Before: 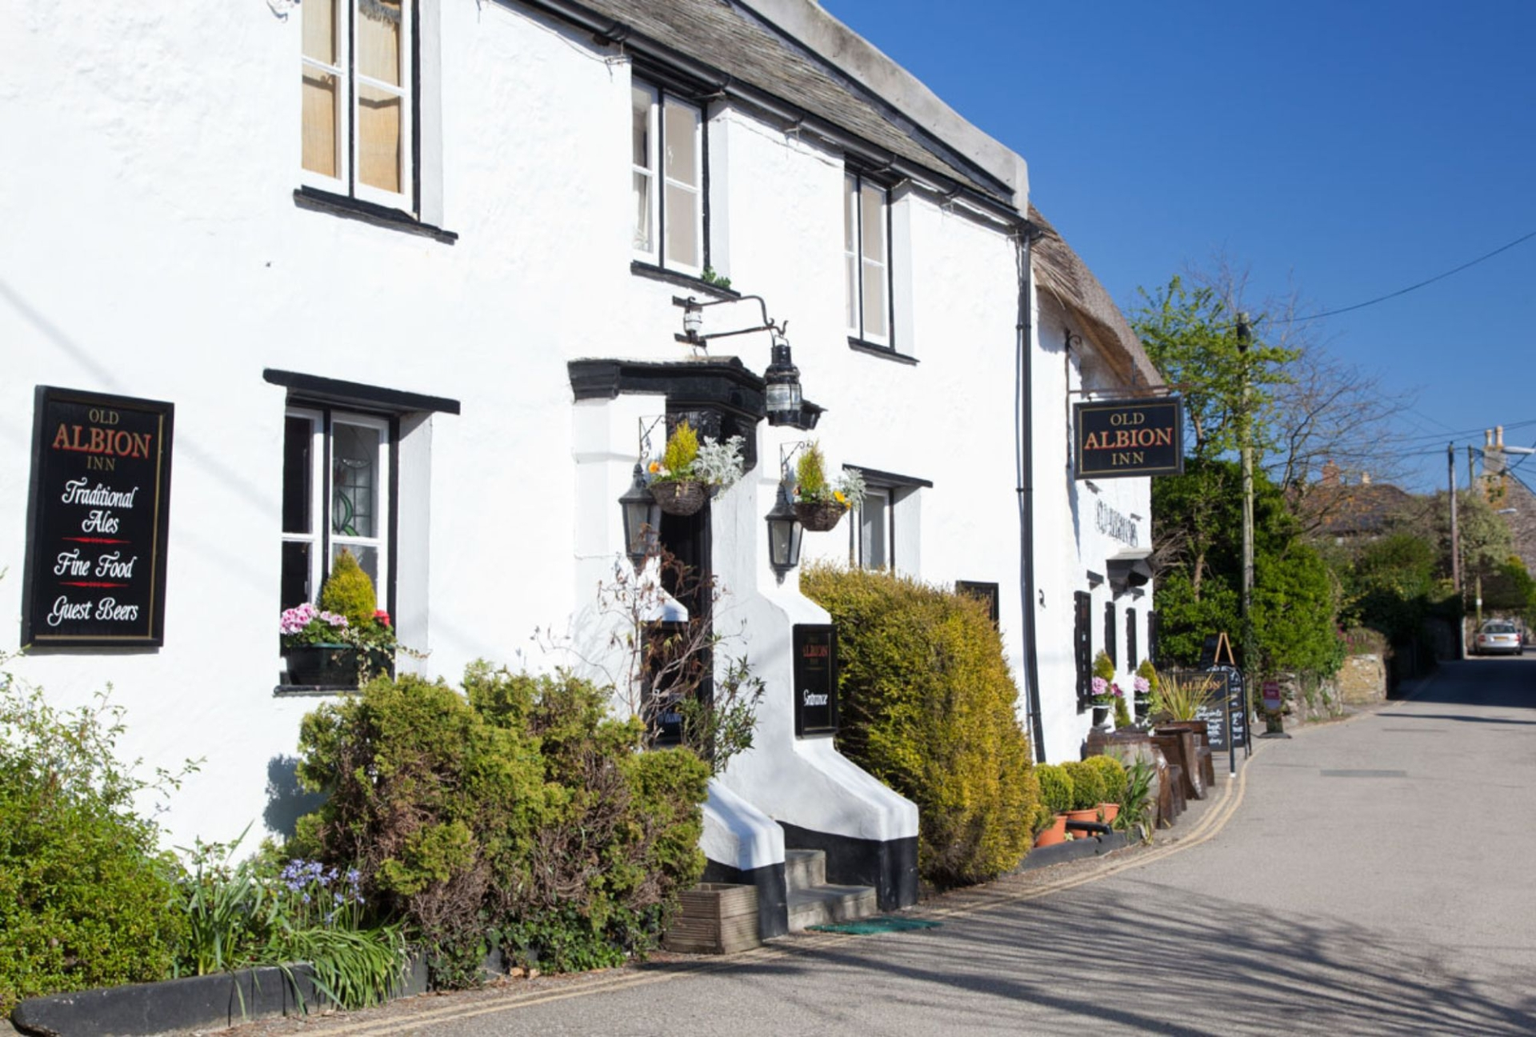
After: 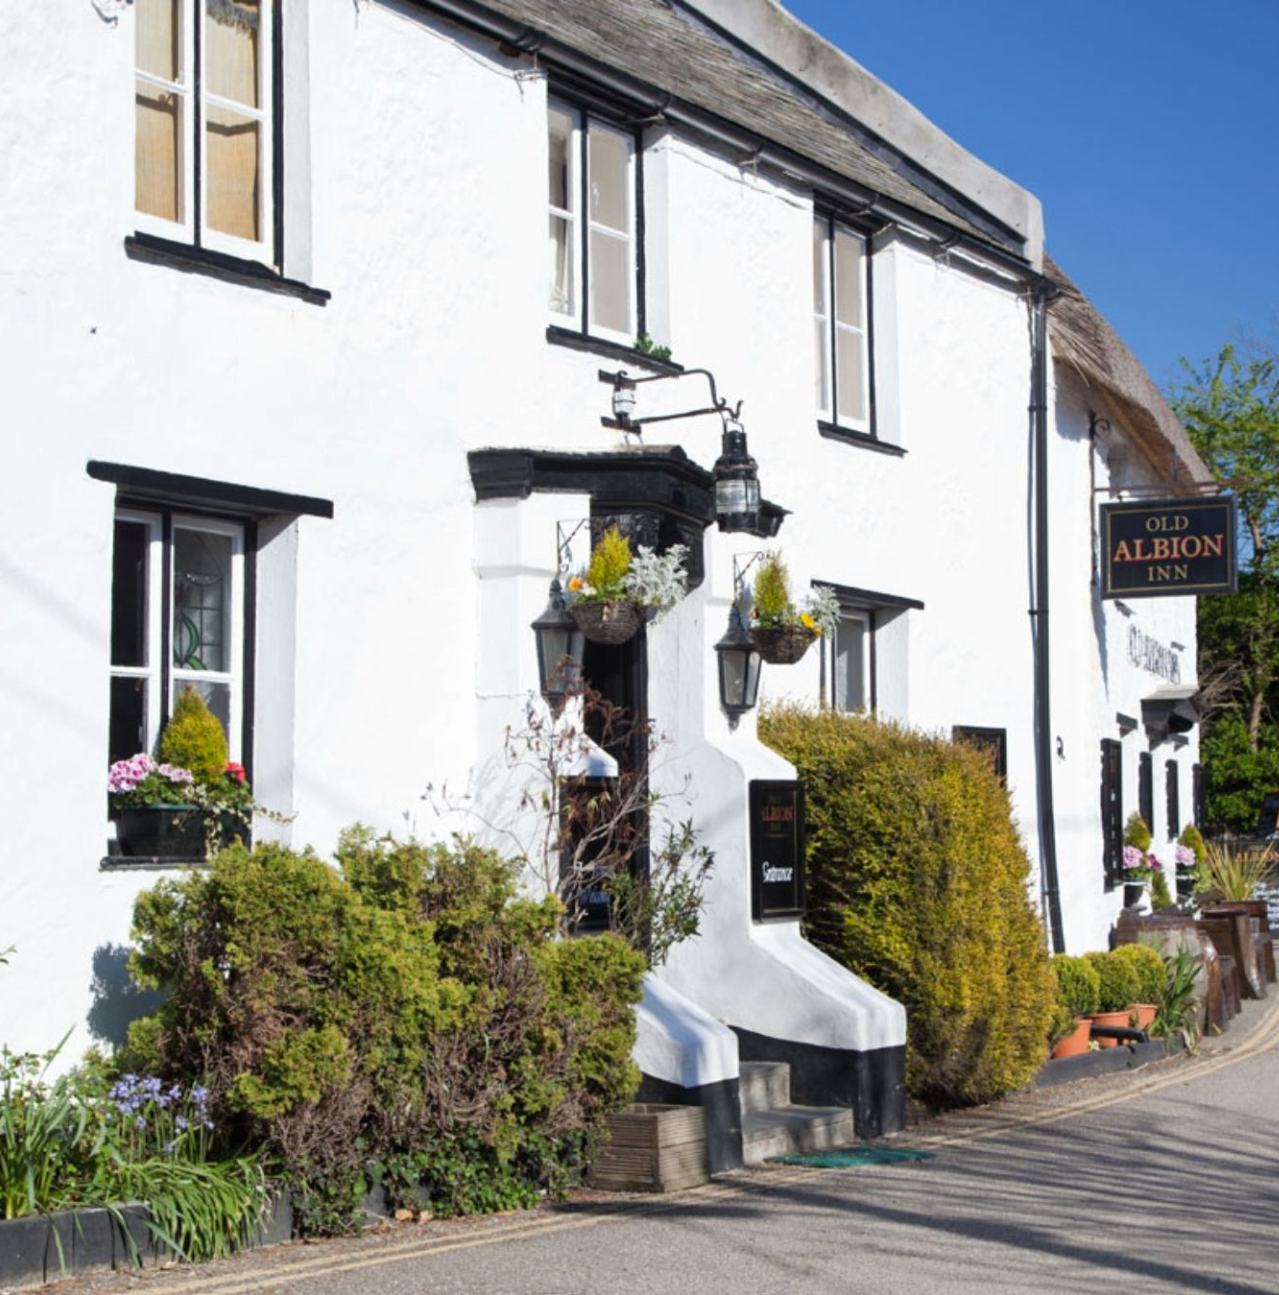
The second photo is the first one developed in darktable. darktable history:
crop and rotate: left 12.648%, right 20.685%
shadows and highlights: shadows 29.61, highlights -30.47, low approximation 0.01, soften with gaussian
